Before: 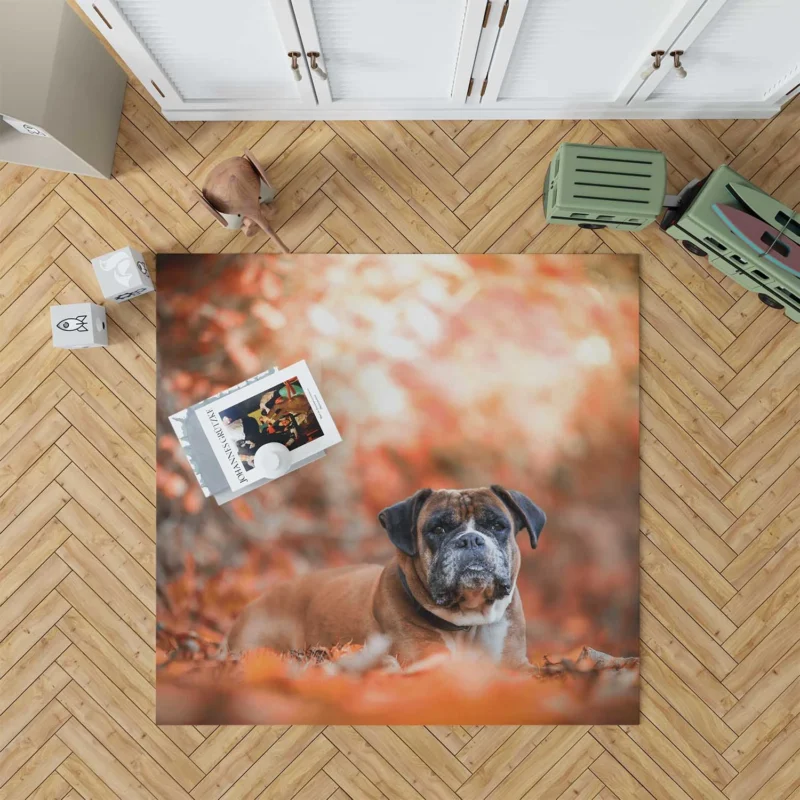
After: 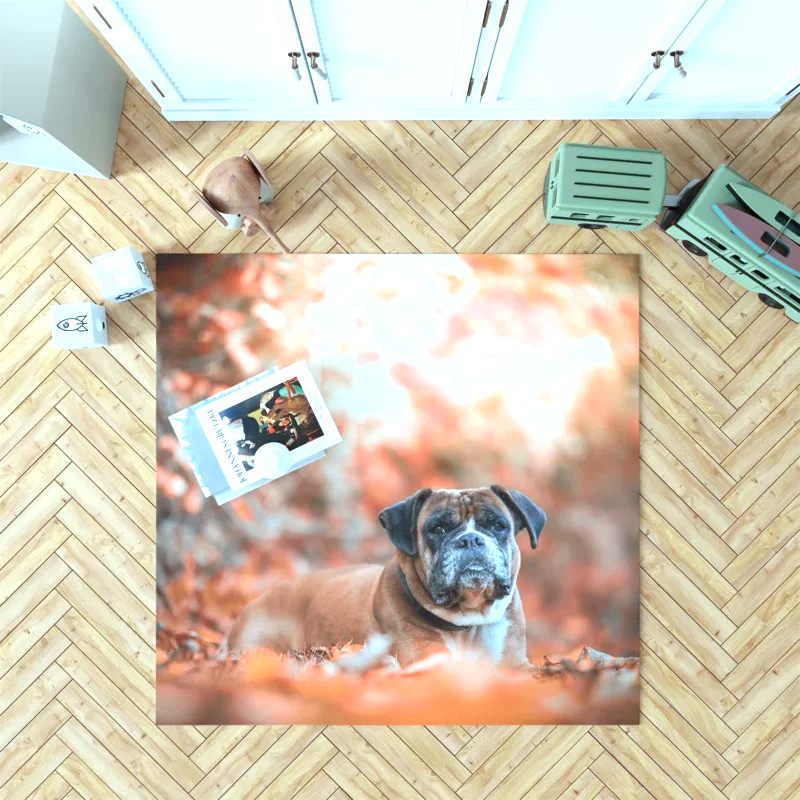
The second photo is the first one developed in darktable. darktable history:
color correction: highlights a* -11.73, highlights b* -15.51
exposure: black level correction 0, exposure 0.949 EV, compensate highlight preservation false
